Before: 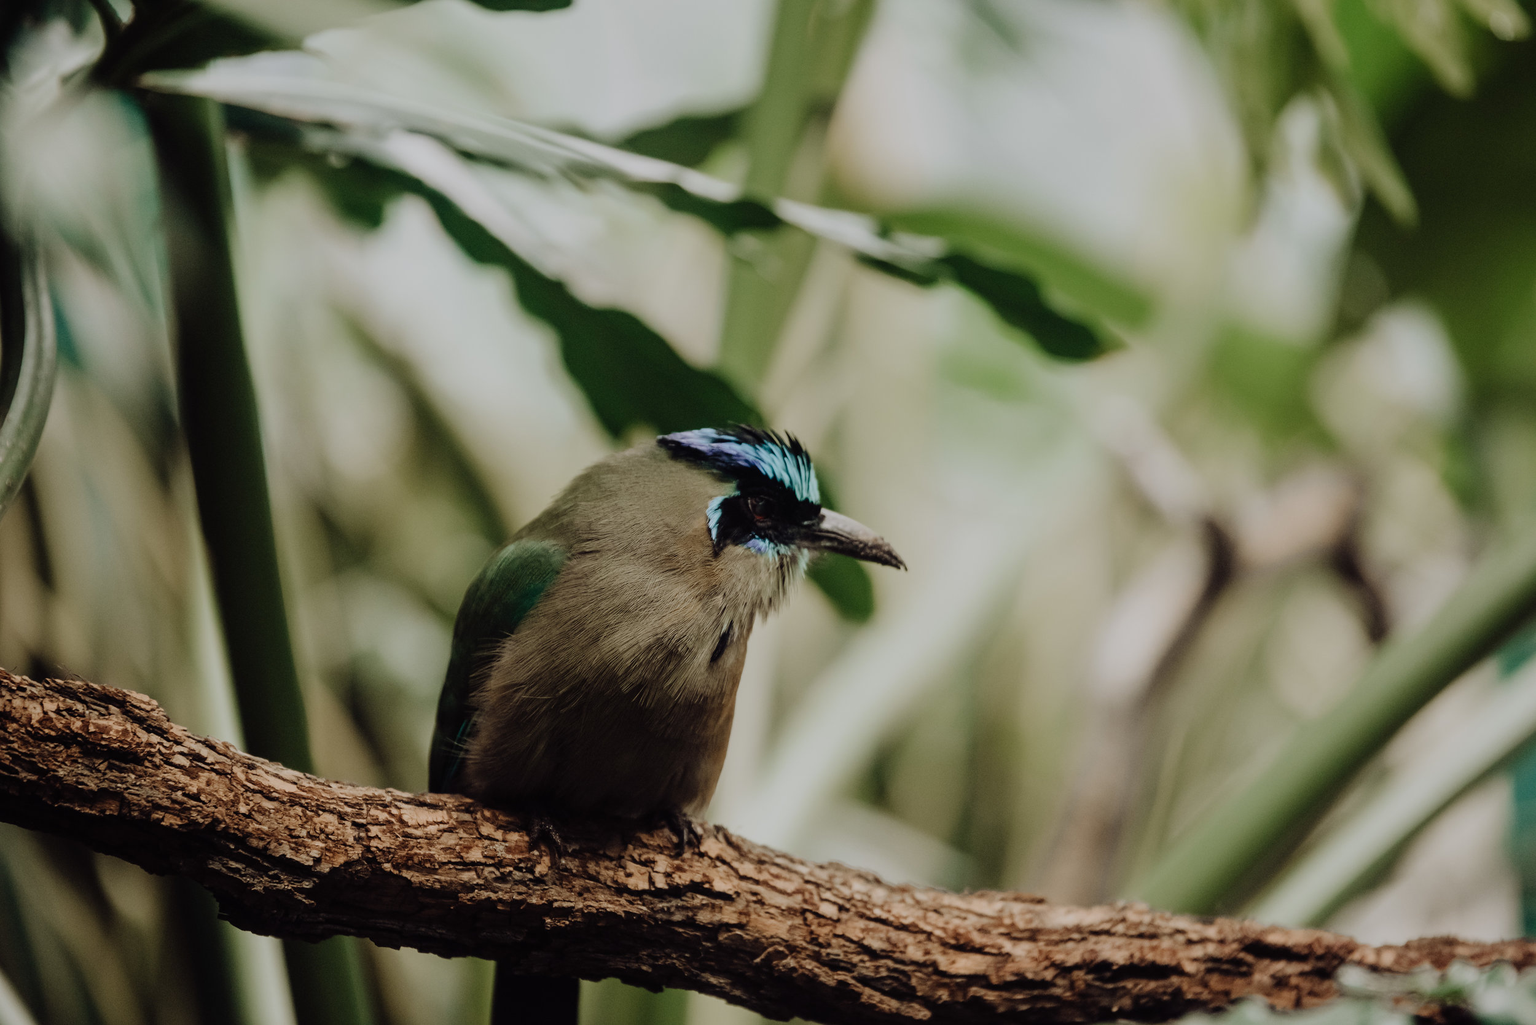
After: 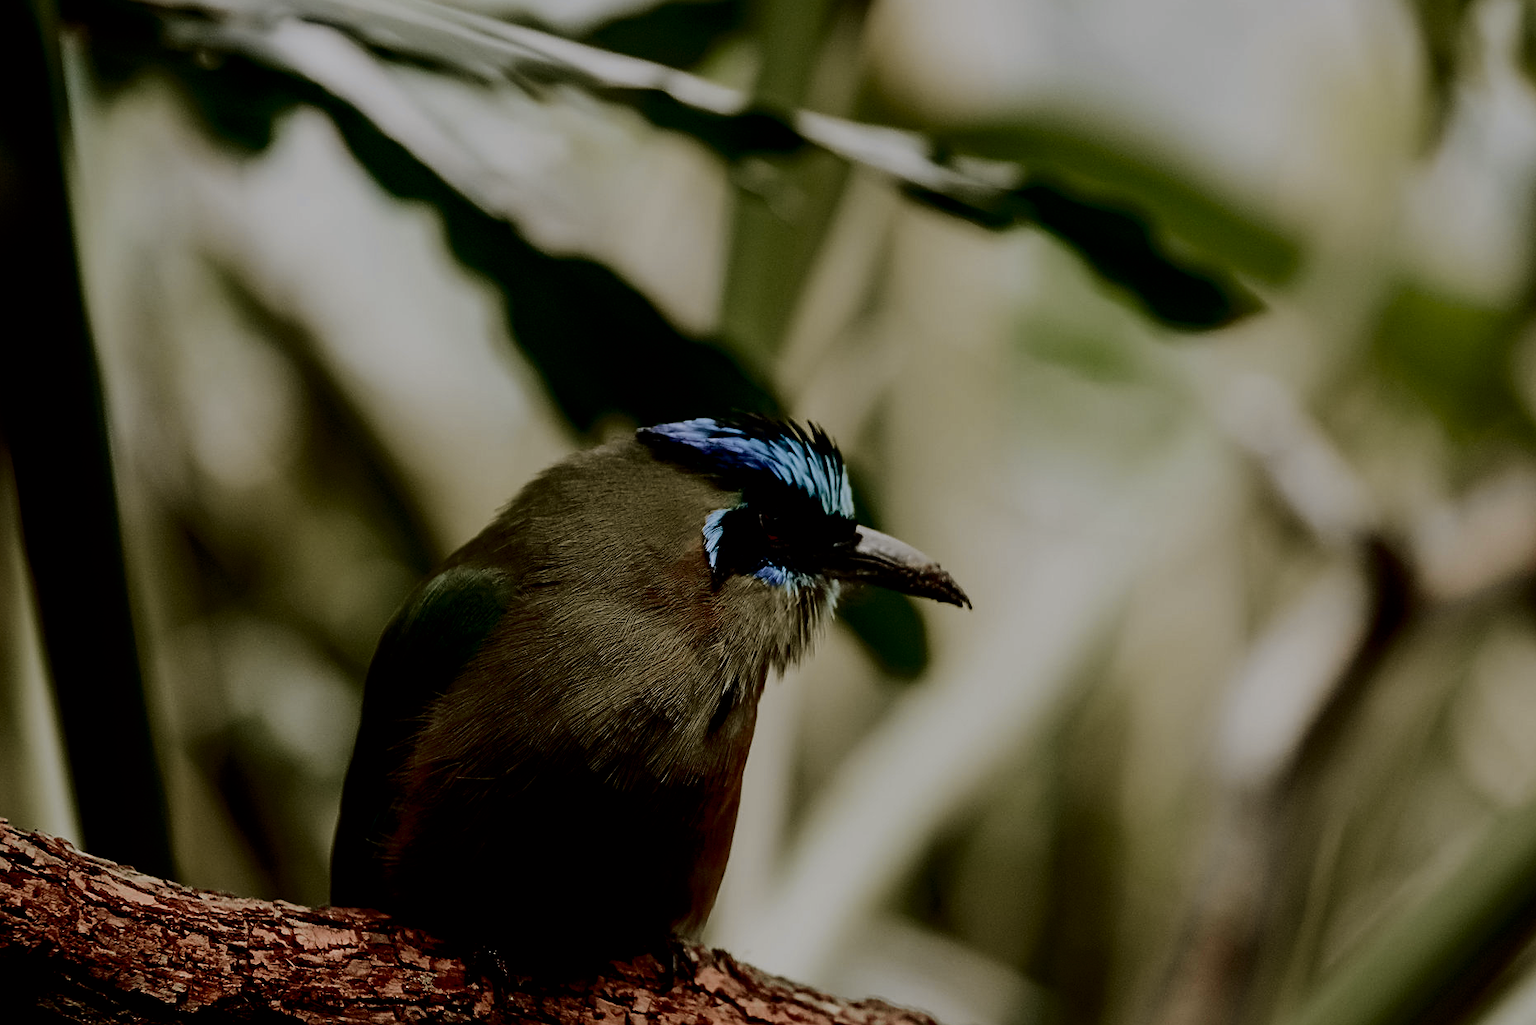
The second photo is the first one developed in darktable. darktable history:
crop and rotate: left 11.831%, top 11.346%, right 13.429%, bottom 13.899%
exposure: black level correction 0.007, compensate highlight preservation false
contrast brightness saturation: contrast 0.1, brightness -0.26, saturation 0.14
velvia: on, module defaults
sharpen: on, module defaults
filmic rgb: middle gray luminance 21.73%, black relative exposure -14 EV, white relative exposure 2.96 EV, threshold 6 EV, target black luminance 0%, hardness 8.81, latitude 59.69%, contrast 1.208, highlights saturation mix 5%, shadows ↔ highlights balance 41.6%, add noise in highlights 0, color science v3 (2019), use custom middle-gray values true, iterations of high-quality reconstruction 0, contrast in highlights soft, enable highlight reconstruction true
tone curve: curves: ch0 [(0, 0) (0.087, 0.054) (0.281, 0.245) (0.506, 0.526) (0.8, 0.824) (0.994, 0.955)]; ch1 [(0, 0) (0.27, 0.195) (0.406, 0.435) (0.452, 0.474) (0.495, 0.5) (0.514, 0.508) (0.537, 0.556) (0.654, 0.689) (1, 1)]; ch2 [(0, 0) (0.269, 0.299) (0.459, 0.441) (0.498, 0.499) (0.523, 0.52) (0.551, 0.549) (0.633, 0.625) (0.659, 0.681) (0.718, 0.764) (1, 1)], color space Lab, independent channels, preserve colors none
